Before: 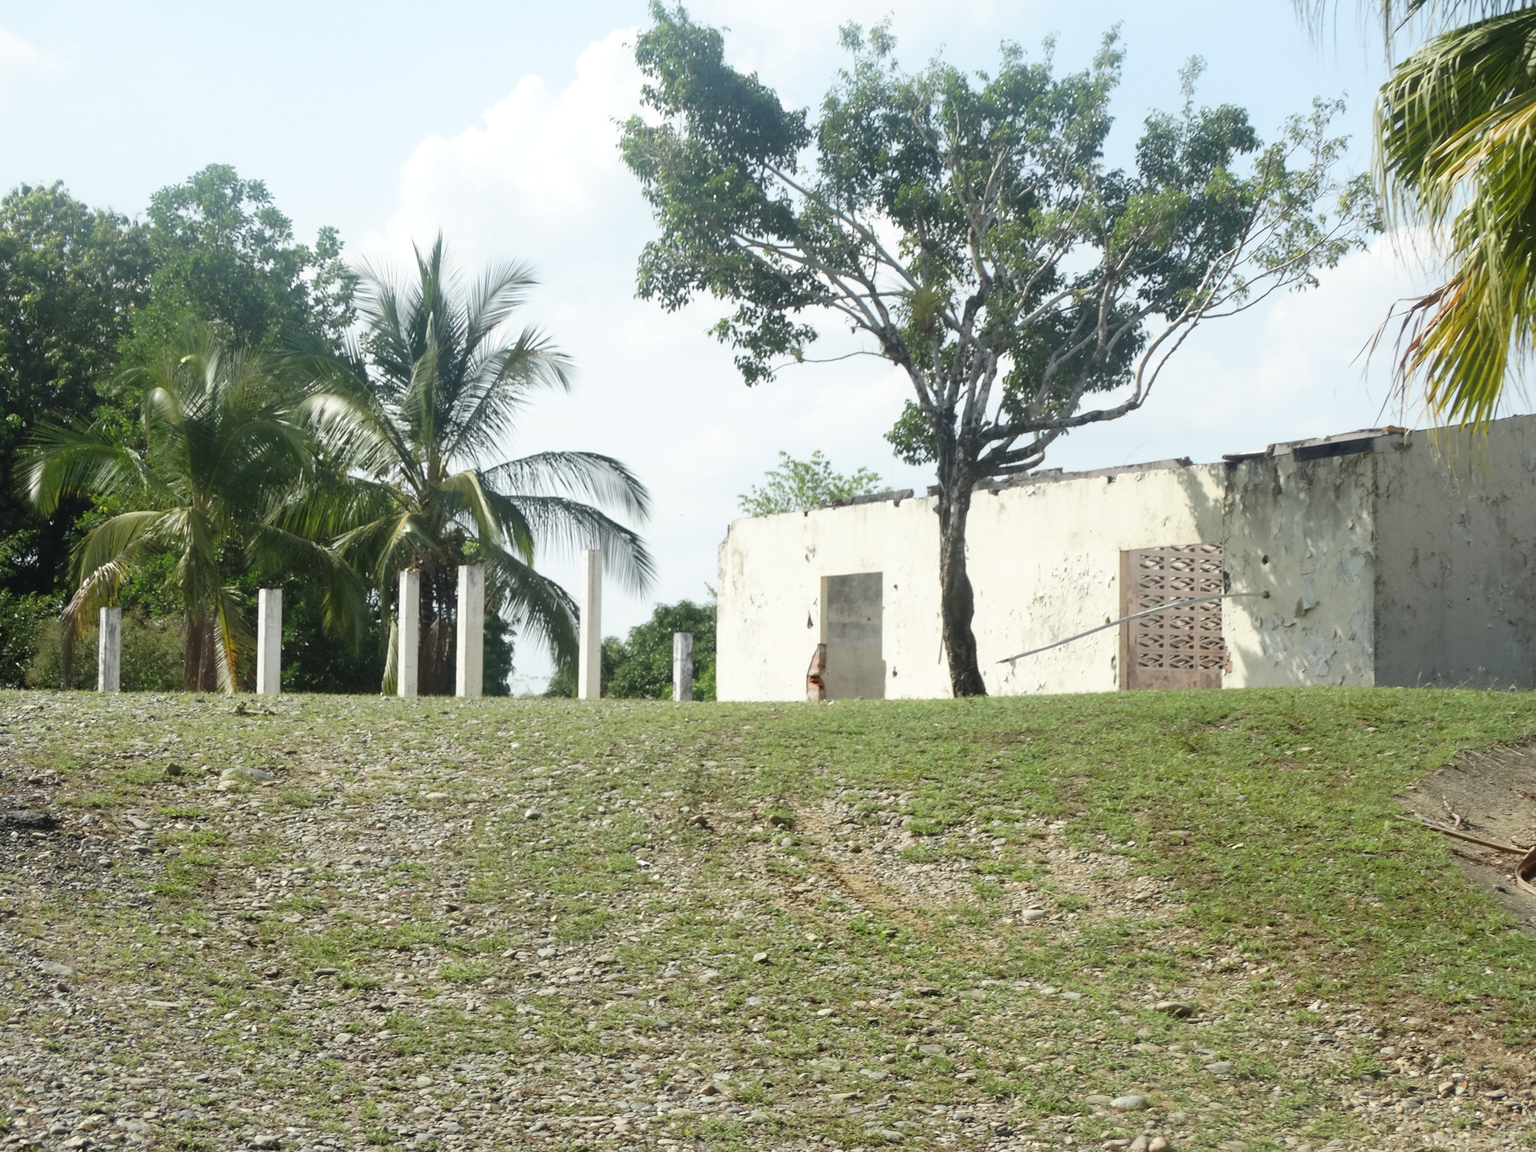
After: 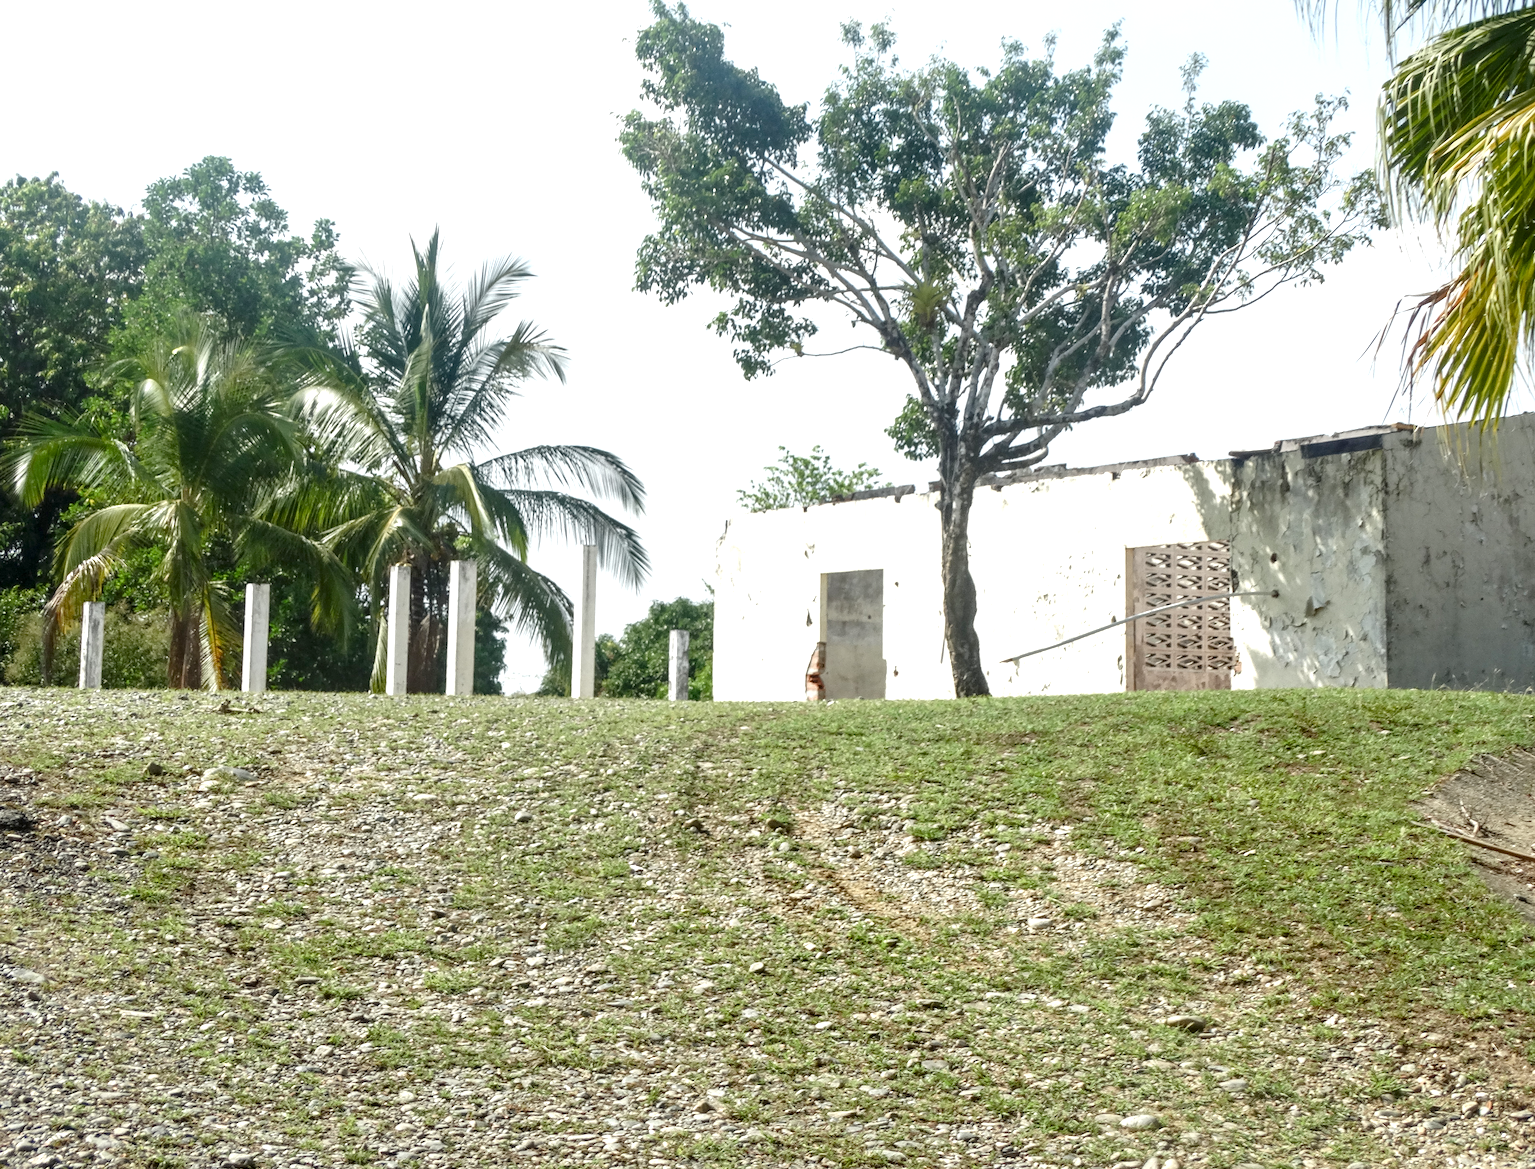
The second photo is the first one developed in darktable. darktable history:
rotate and perspective: rotation 0.226°, lens shift (vertical) -0.042, crop left 0.023, crop right 0.982, crop top 0.006, crop bottom 0.994
shadows and highlights: shadows 25, white point adjustment -3, highlights -30
exposure: exposure 0.559 EV, compensate highlight preservation false
color balance rgb: perceptual saturation grading › global saturation 20%, perceptual saturation grading › highlights -25%, perceptual saturation grading › shadows 50%, global vibrance -25%
local contrast: highlights 25%, detail 150%
